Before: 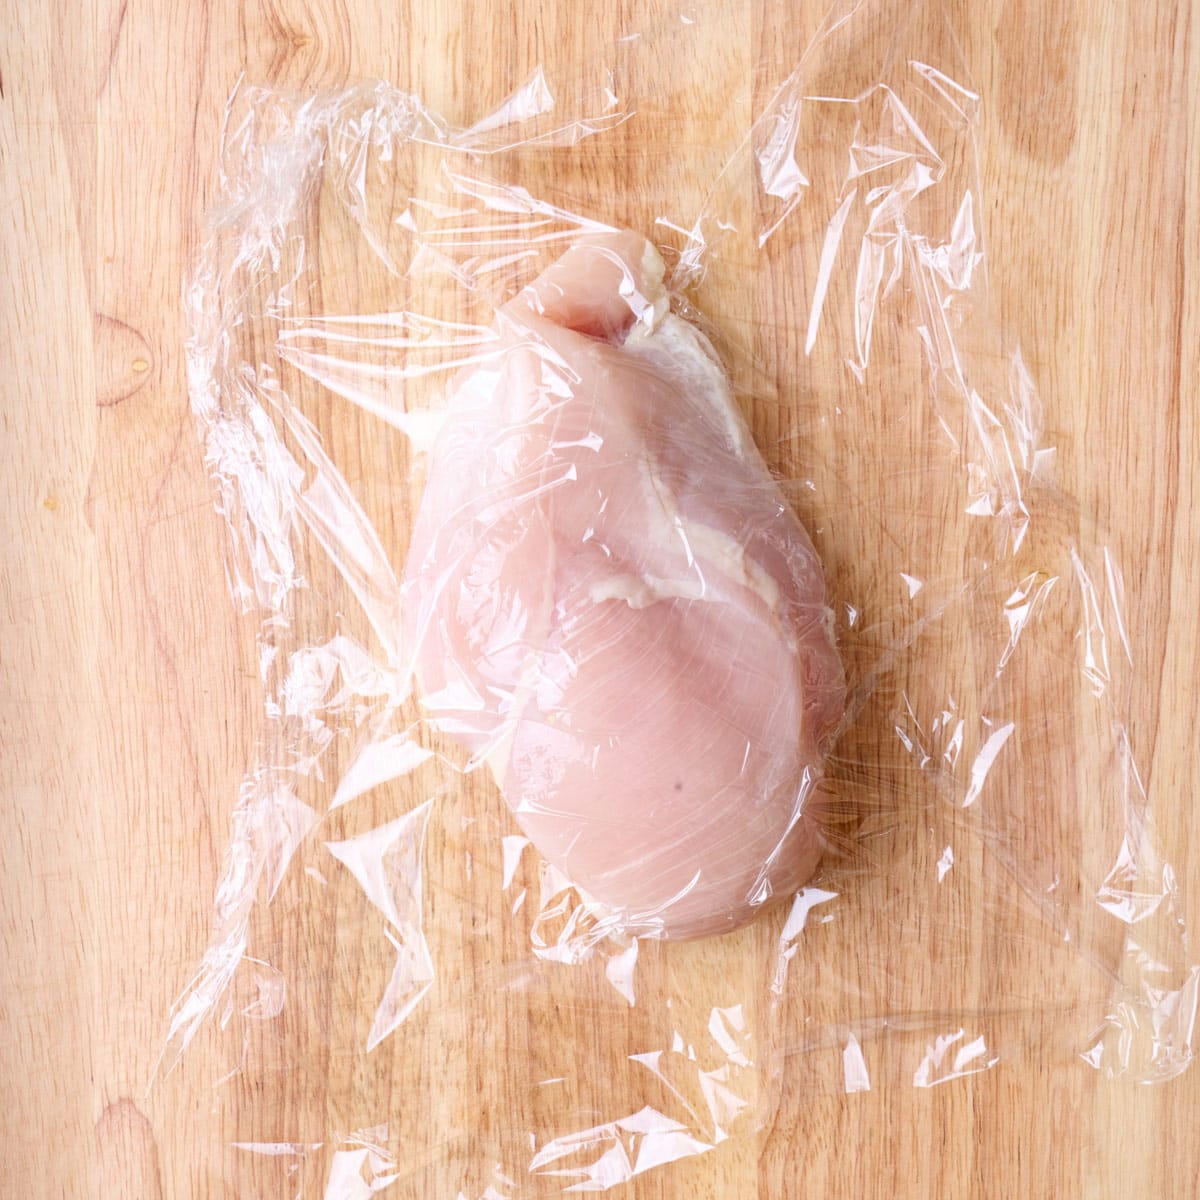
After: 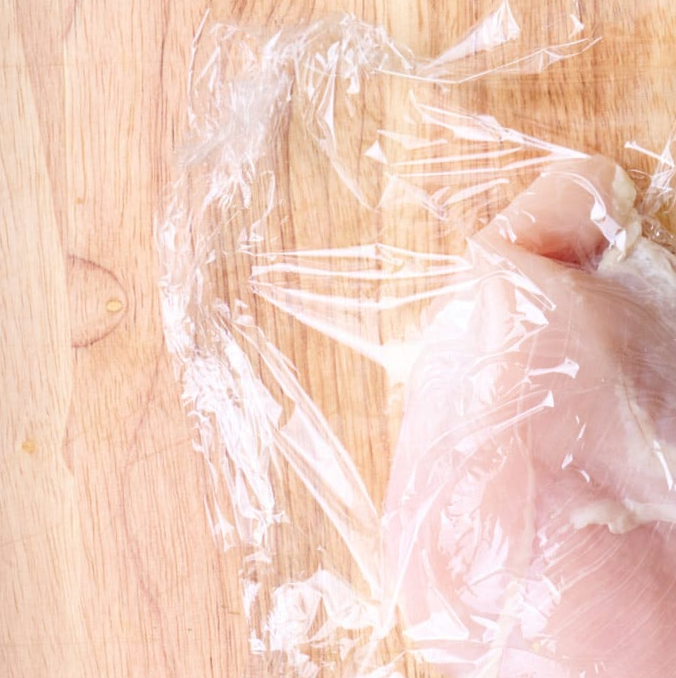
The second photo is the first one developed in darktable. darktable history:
crop and rotate: left 3.047%, top 7.509%, right 42.236%, bottom 37.598%
rotate and perspective: rotation -1.75°, automatic cropping off
